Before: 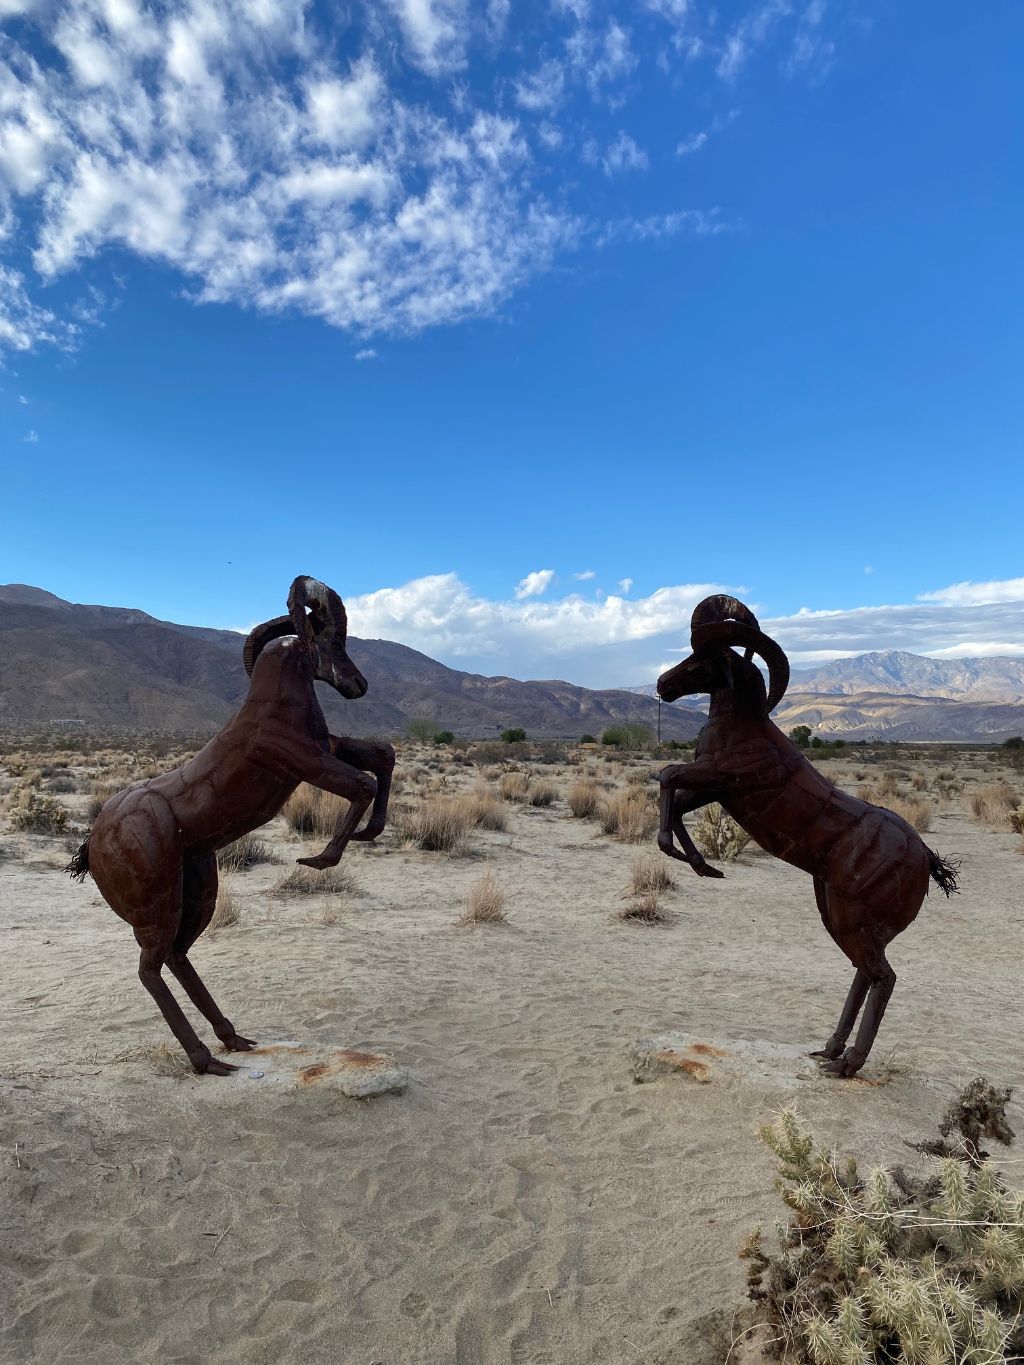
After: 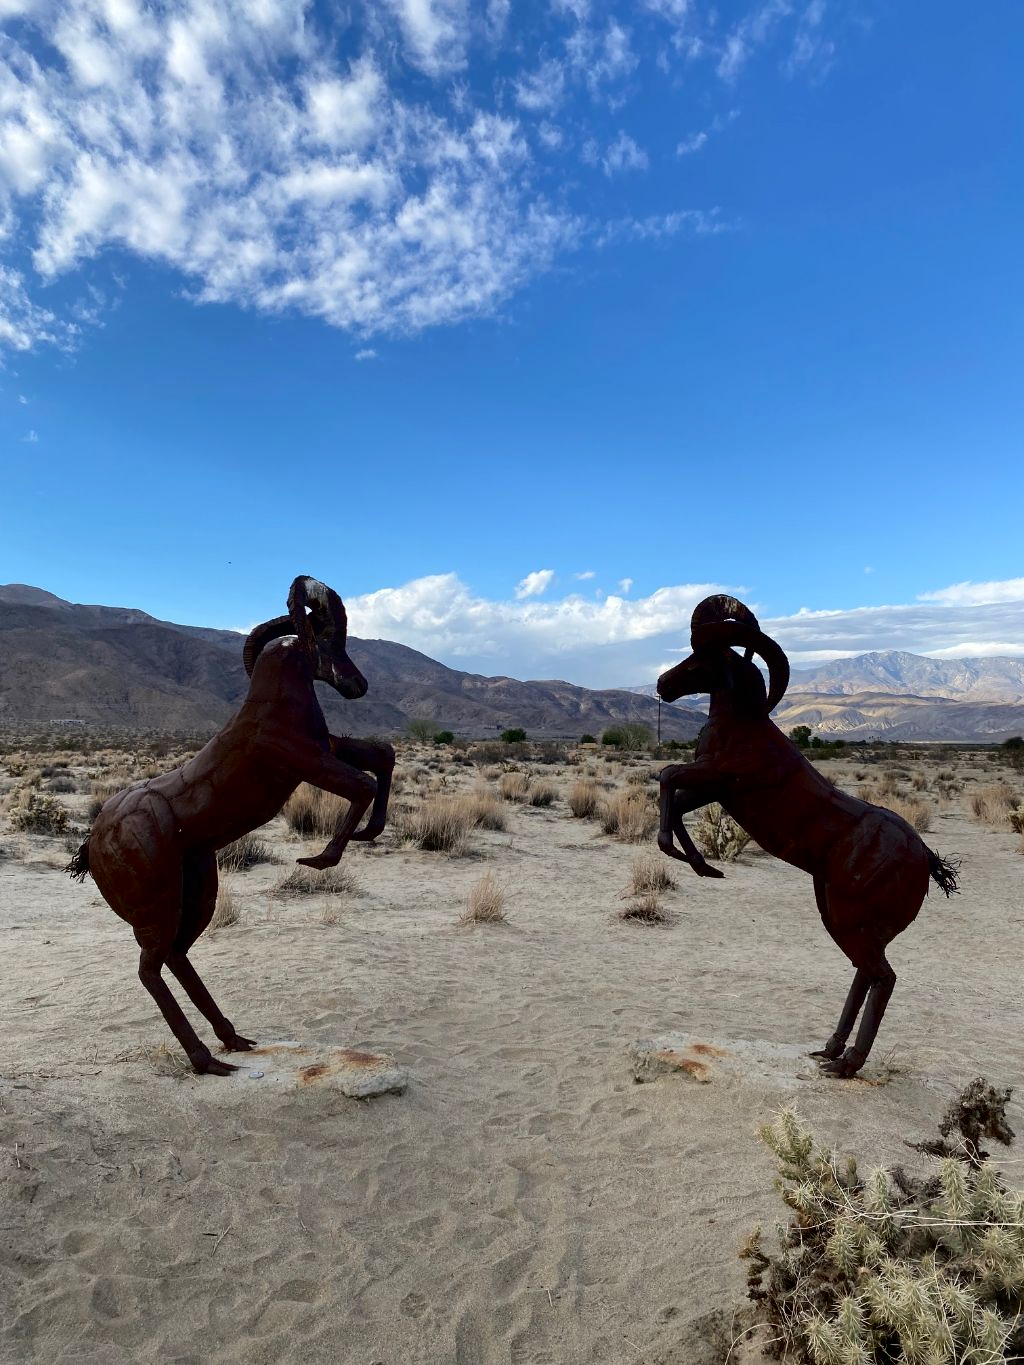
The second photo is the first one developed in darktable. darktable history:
shadows and highlights: shadows -40.15, highlights 62.88, soften with gaussian
fill light: exposure -2 EV, width 8.6
